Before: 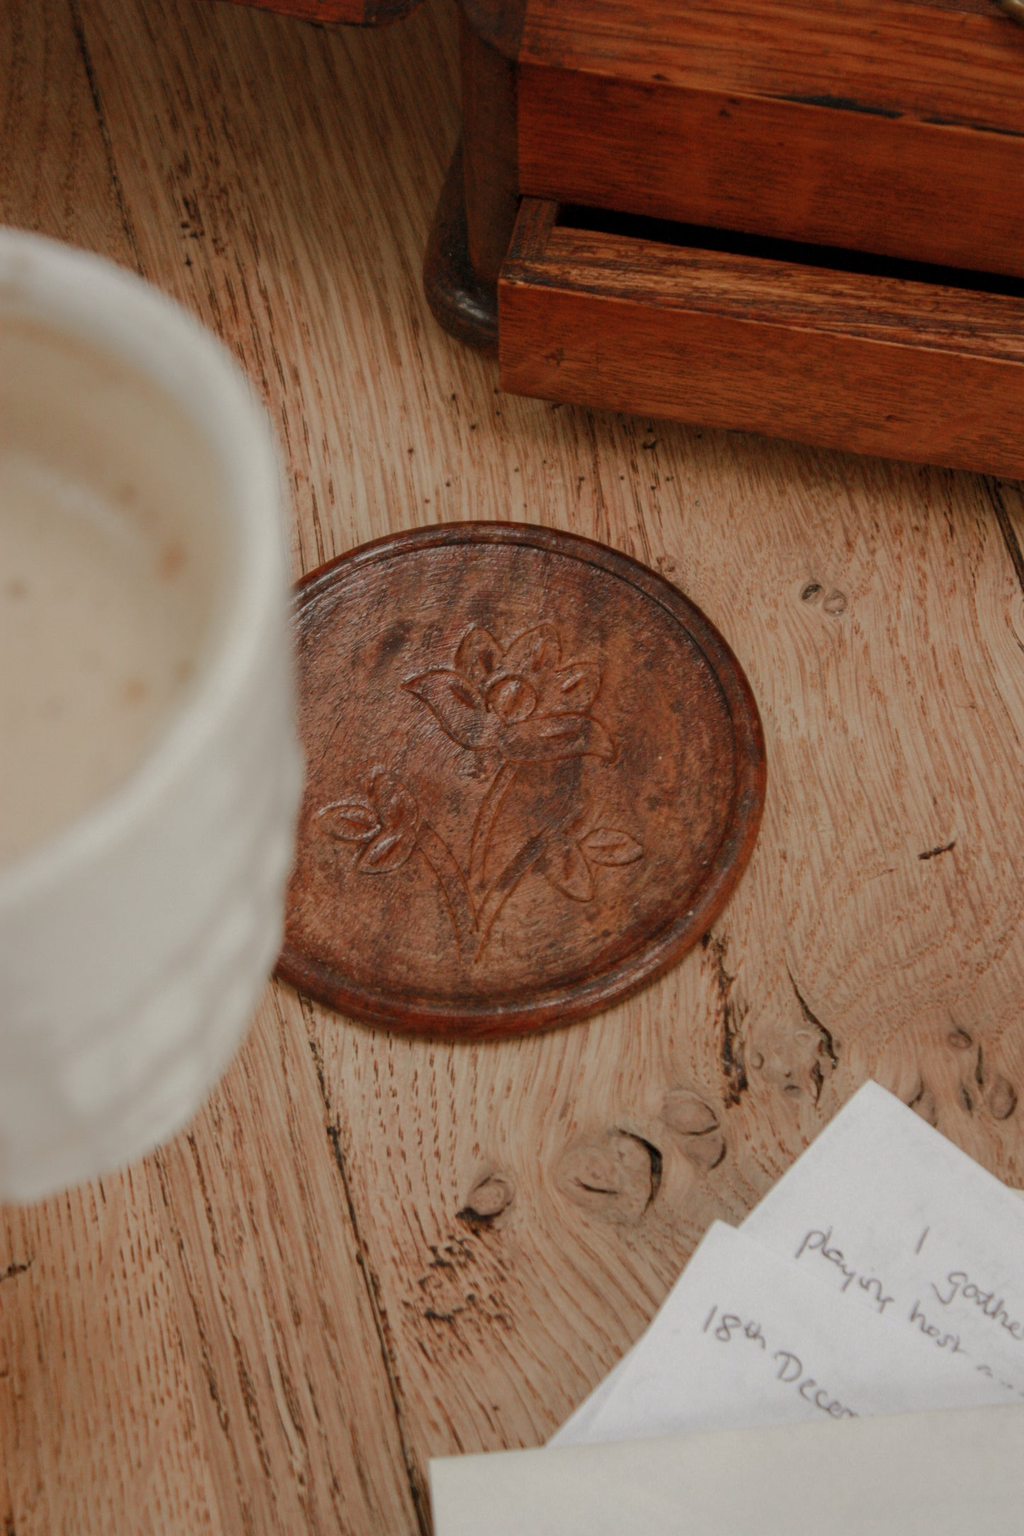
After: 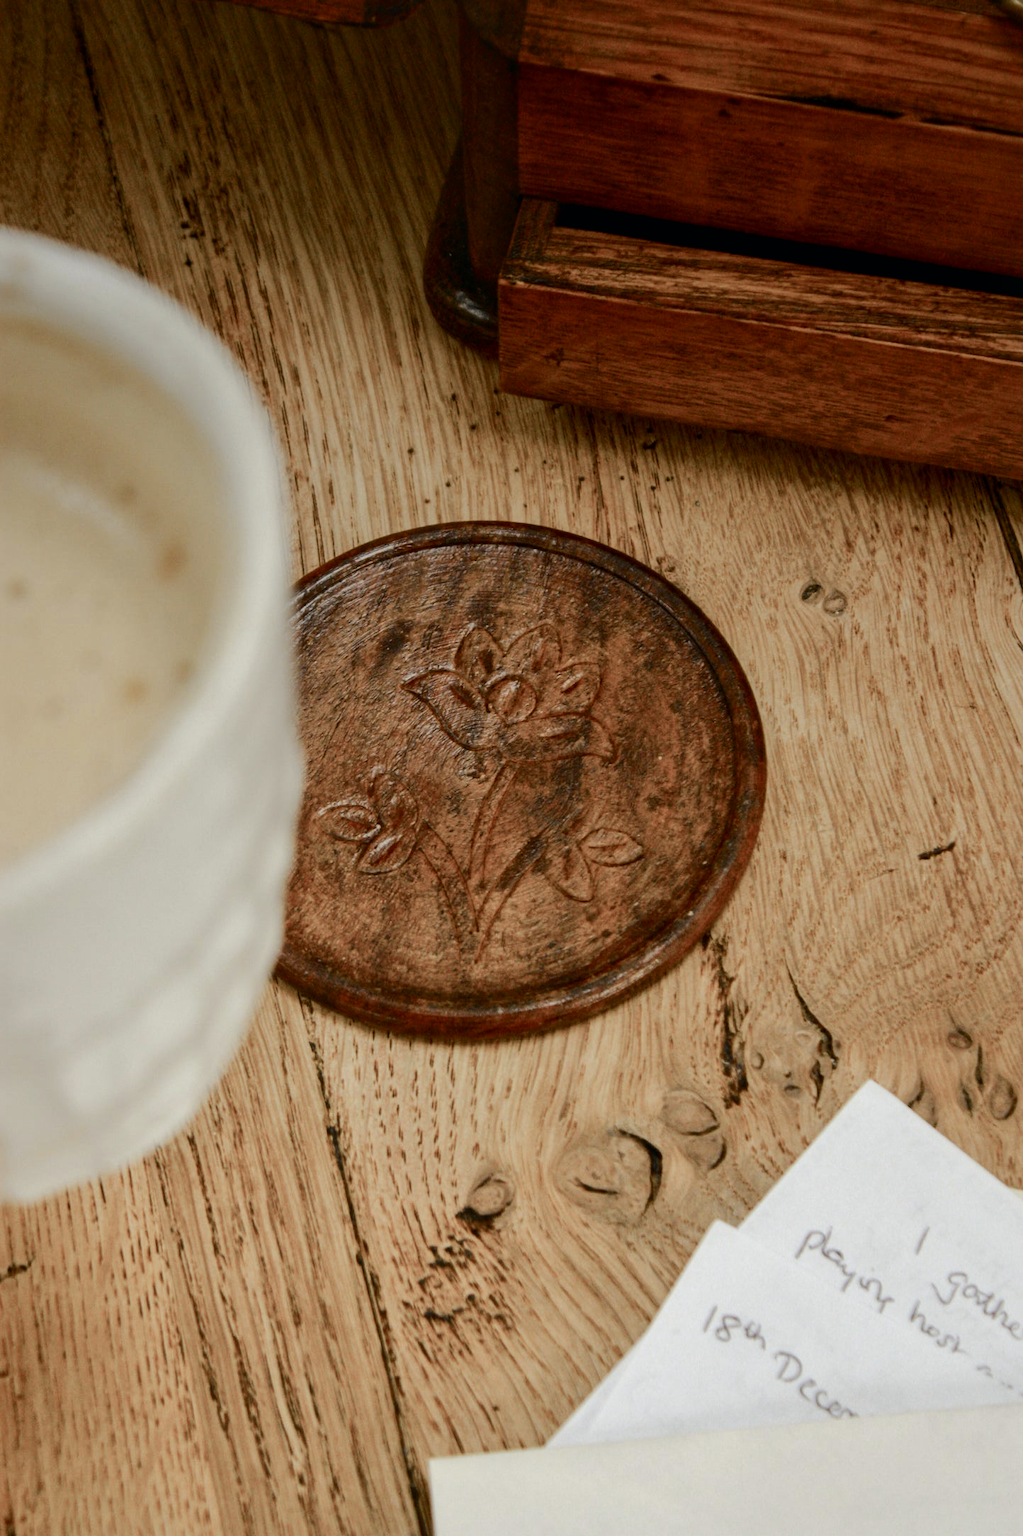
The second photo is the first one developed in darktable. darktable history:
exposure: black level correction 0.001, compensate highlight preservation false
tone curve: curves: ch0 [(0, 0.023) (0.087, 0.065) (0.184, 0.168) (0.45, 0.54) (0.57, 0.683) (0.722, 0.825) (0.877, 0.948) (1, 1)]; ch1 [(0, 0) (0.388, 0.369) (0.44, 0.45) (0.495, 0.491) (0.534, 0.528) (0.657, 0.655) (1, 1)]; ch2 [(0, 0) (0.353, 0.317) (0.408, 0.427) (0.5, 0.497) (0.534, 0.544) (0.576, 0.605) (0.625, 0.631) (1, 1)], color space Lab, independent channels, preserve colors none
graduated density: on, module defaults
local contrast: mode bilateral grid, contrast 20, coarseness 50, detail 132%, midtone range 0.2
